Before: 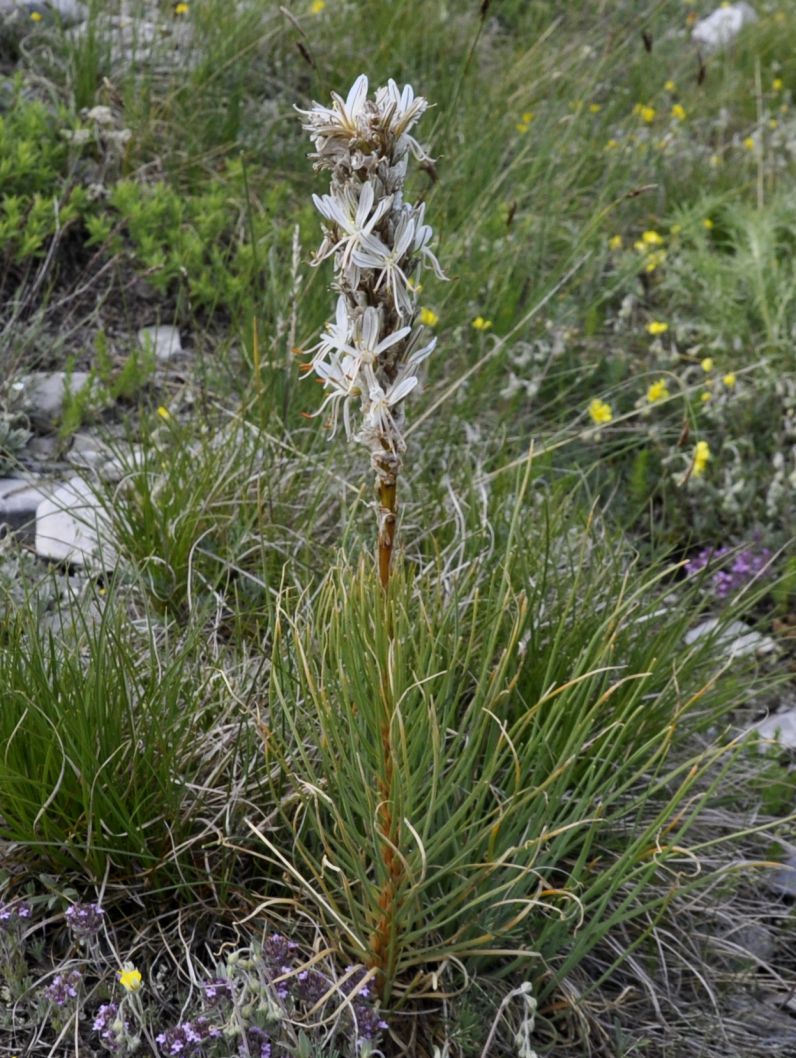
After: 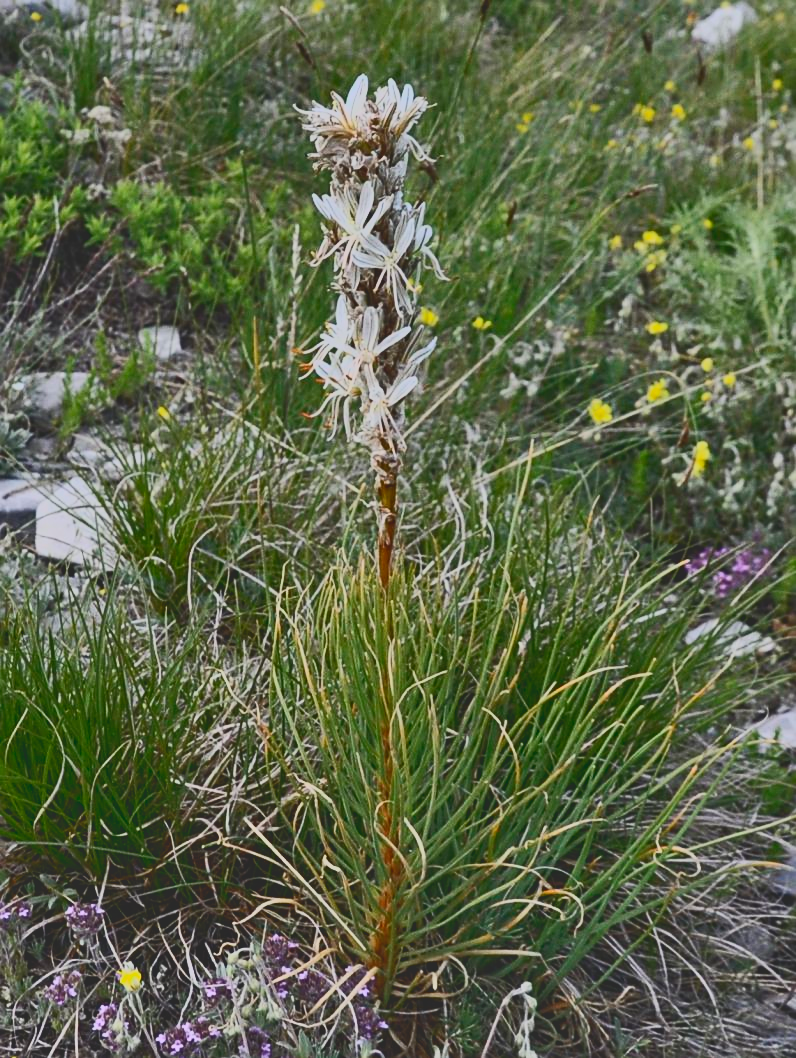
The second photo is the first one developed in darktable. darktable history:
shadows and highlights: low approximation 0.01, soften with gaussian
sharpen: on, module defaults
tone curve: curves: ch0 [(0, 0.148) (0.191, 0.225) (0.39, 0.373) (0.669, 0.716) (0.847, 0.818) (1, 0.839)], color space Lab, independent channels, preserve colors none
